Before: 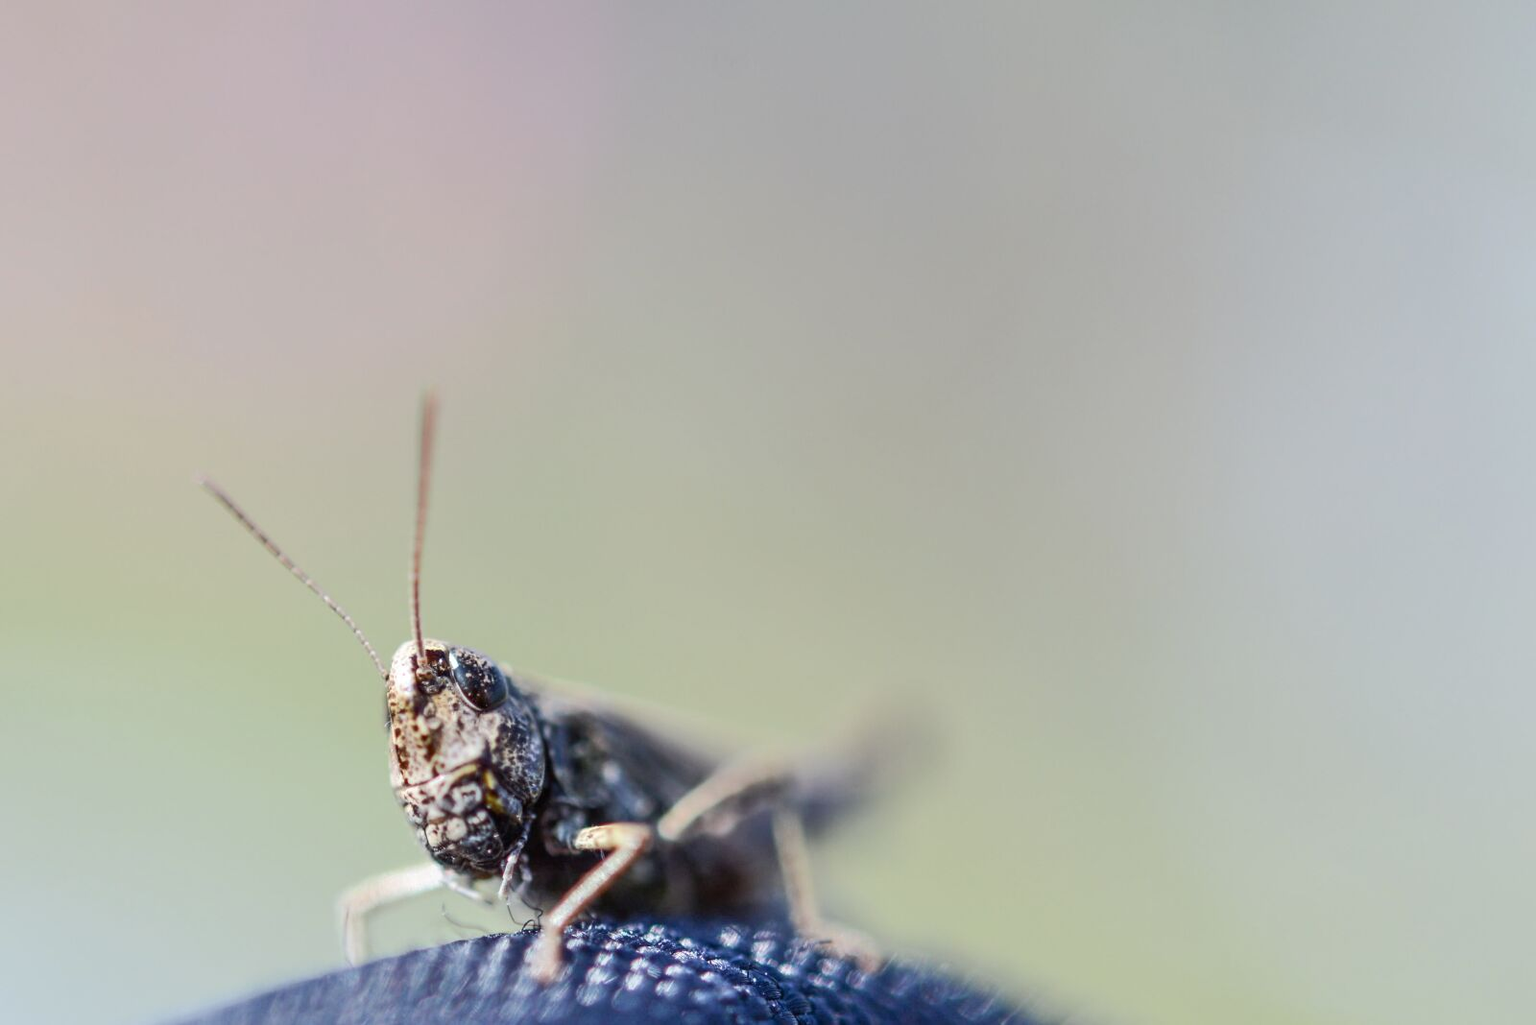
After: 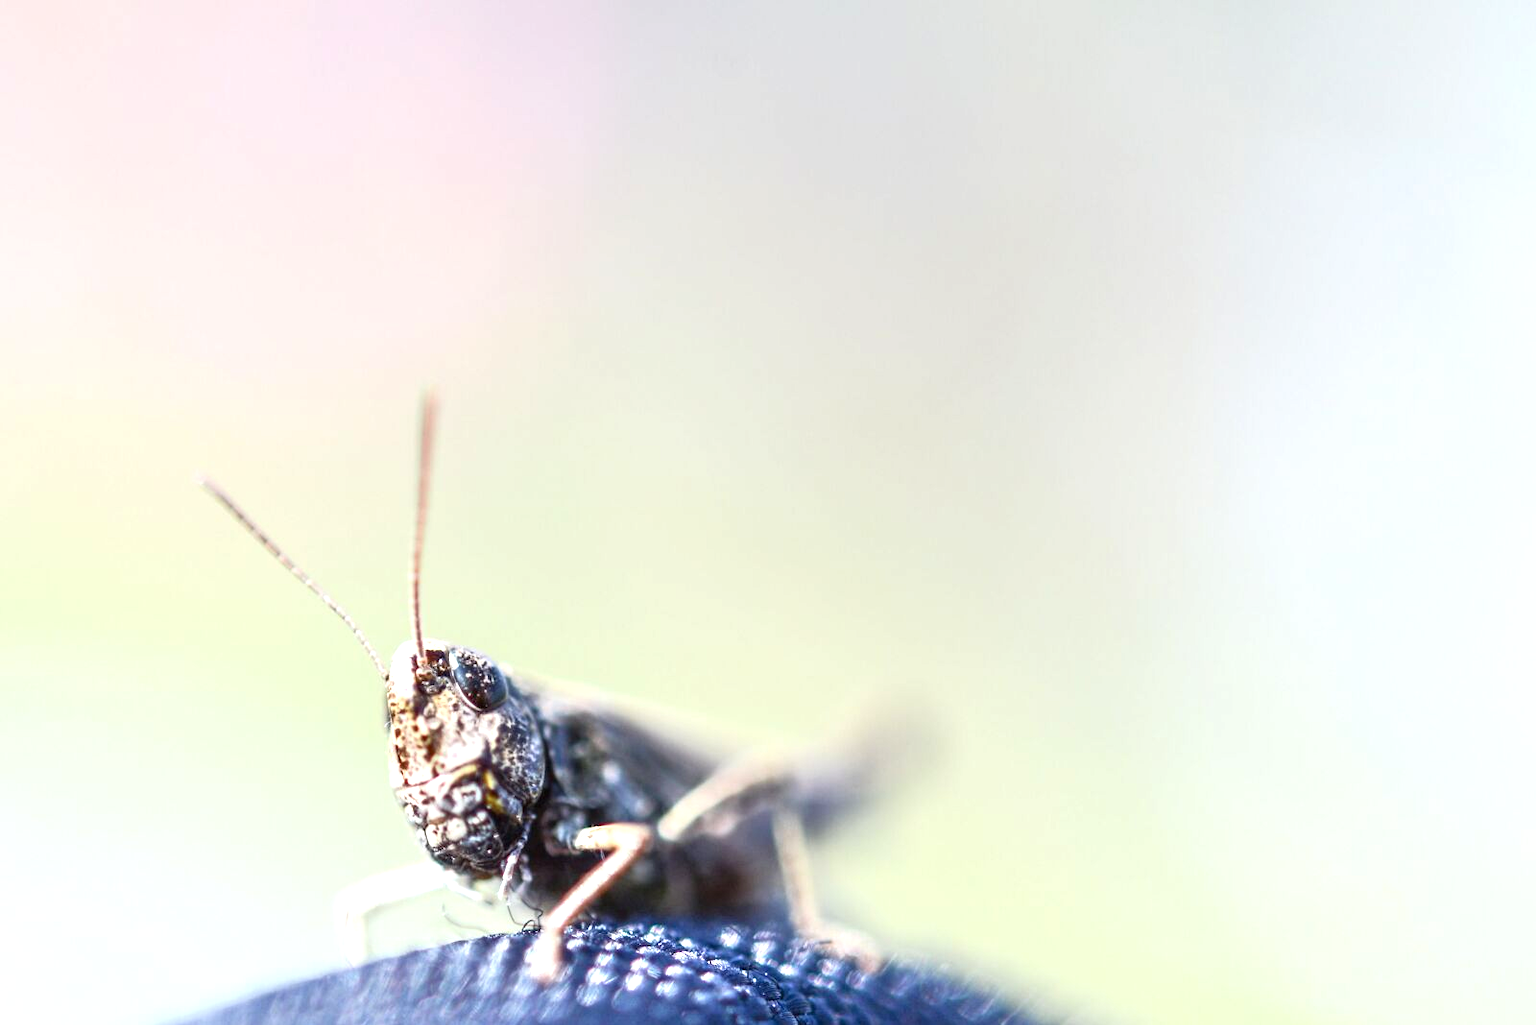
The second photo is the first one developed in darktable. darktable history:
exposure: black level correction 0, exposure 0.929 EV, compensate highlight preservation false
